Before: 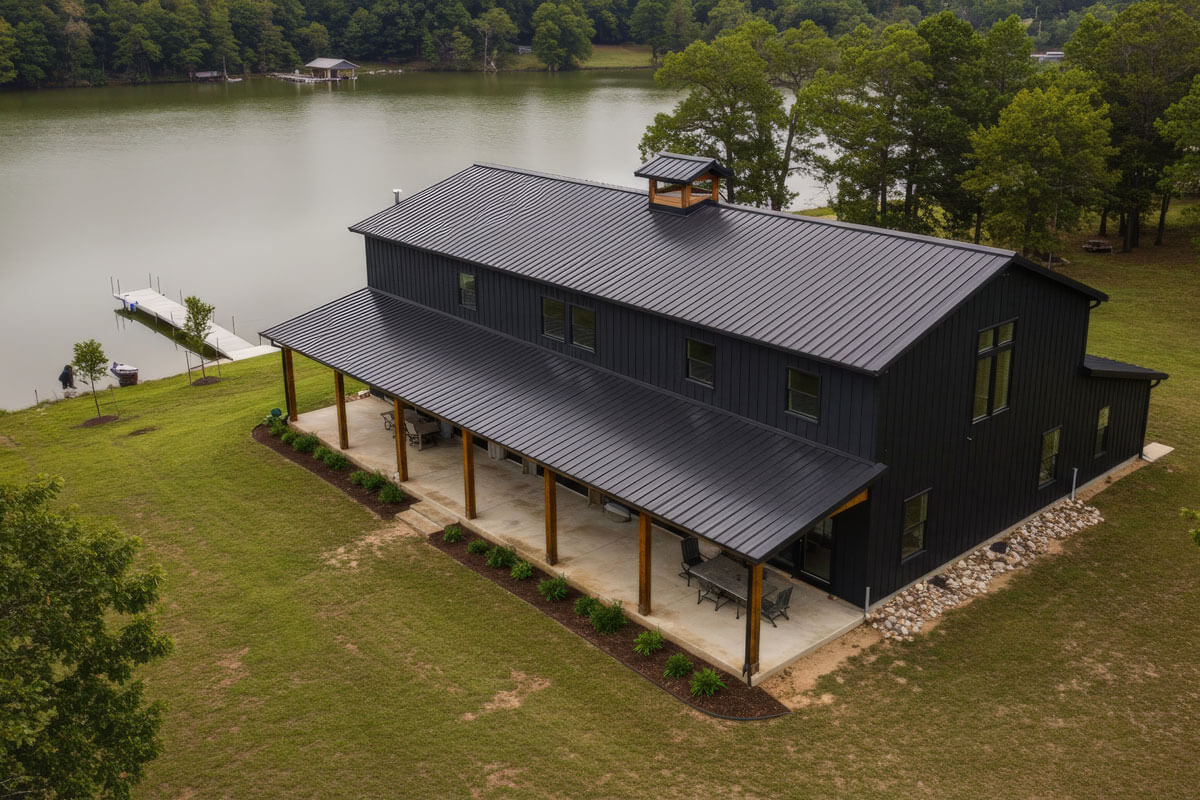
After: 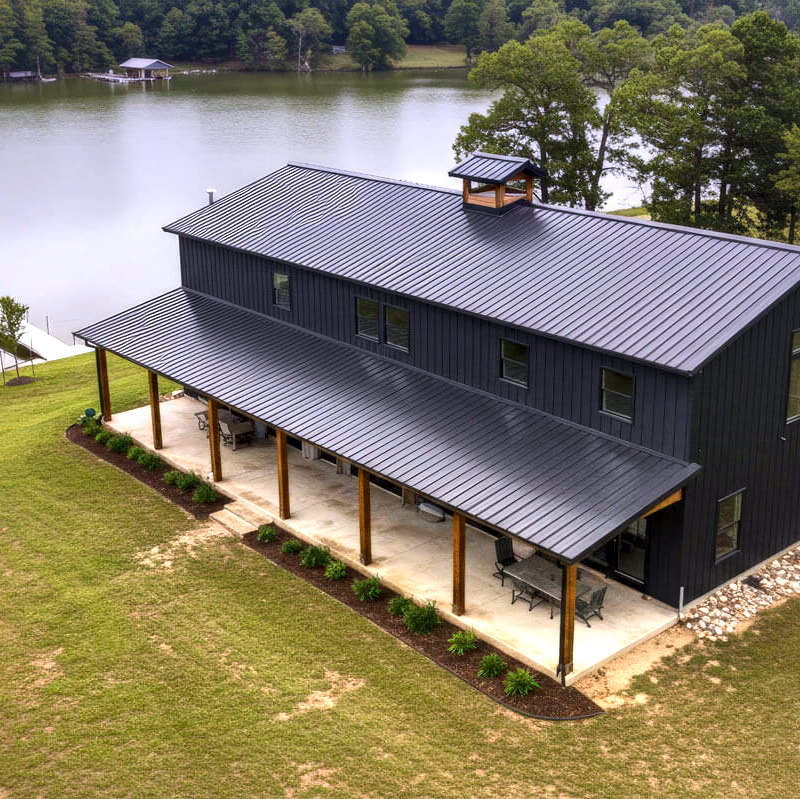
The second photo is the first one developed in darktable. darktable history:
graduated density: hue 238.83°, saturation 50%
local contrast: mode bilateral grid, contrast 25, coarseness 60, detail 151%, midtone range 0.2
exposure: exposure 1.25 EV, compensate exposure bias true, compensate highlight preservation false
shadows and highlights: shadows 32, highlights -32, soften with gaussian
crop and rotate: left 15.546%, right 17.787%
haze removal: strength 0.02, distance 0.25, compatibility mode true, adaptive false
